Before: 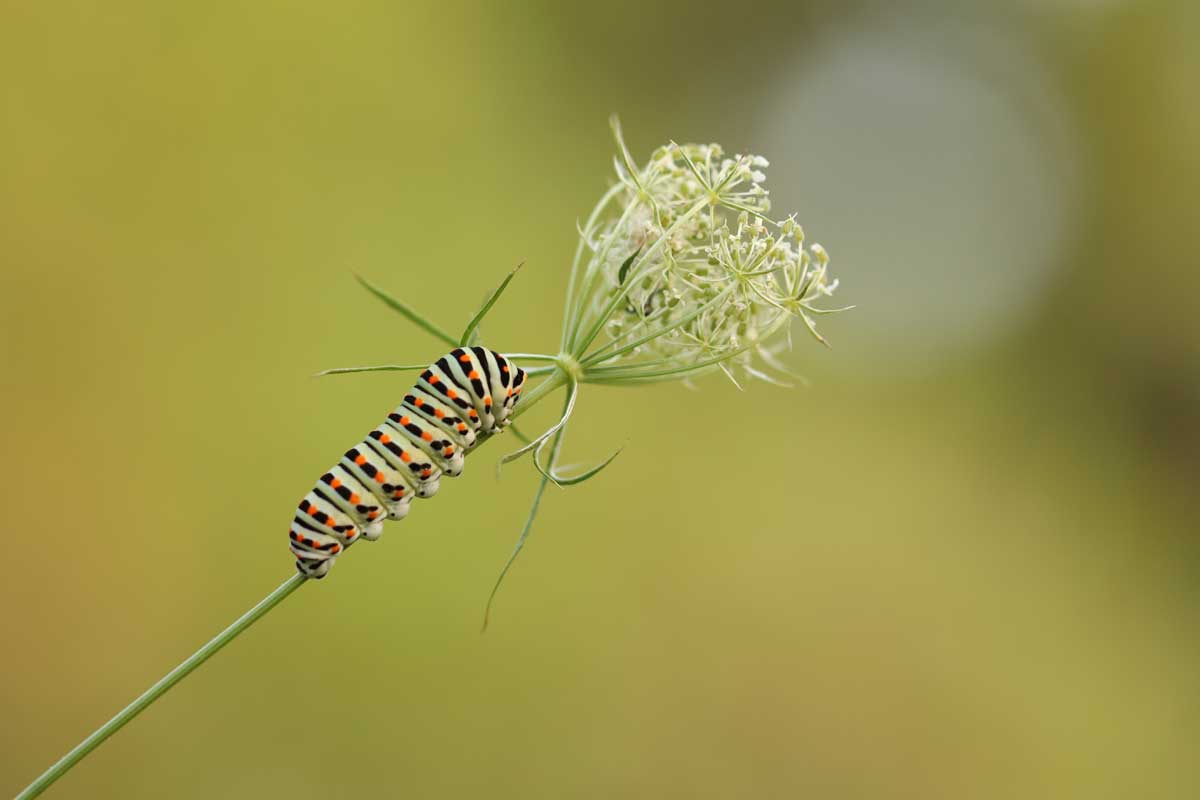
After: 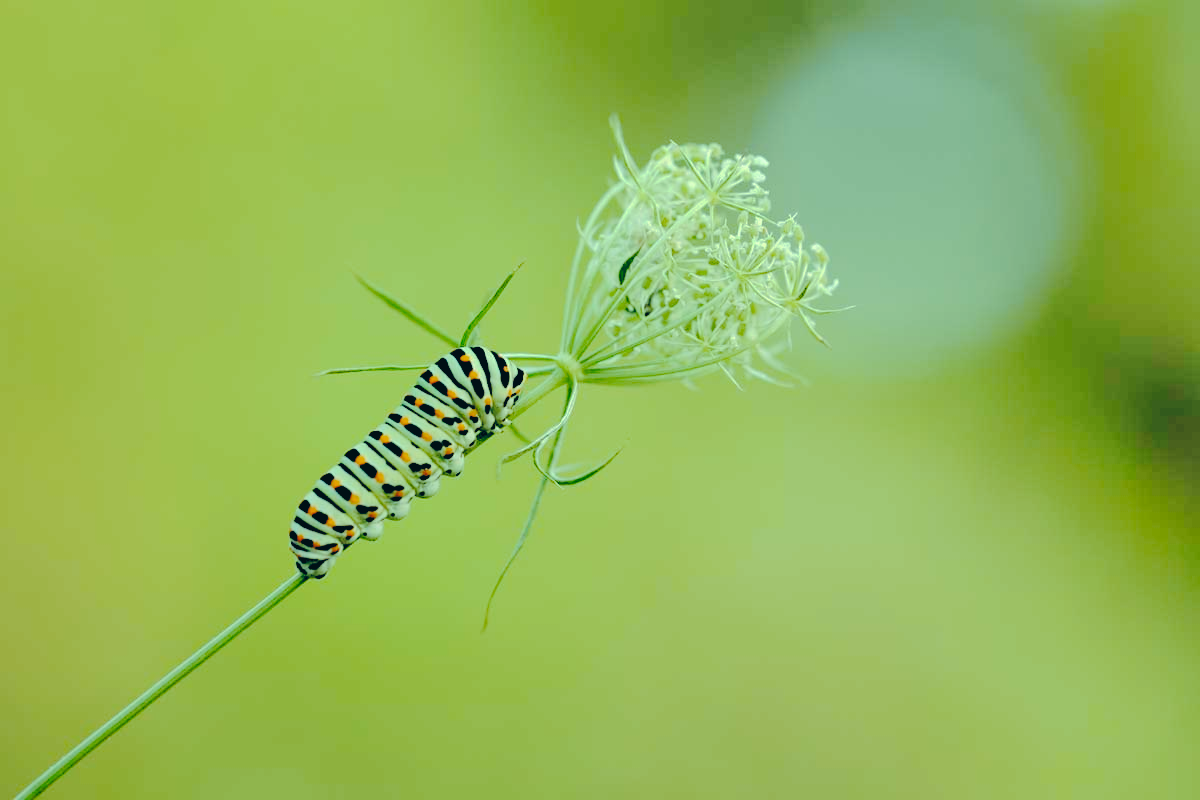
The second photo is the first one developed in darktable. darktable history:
tone curve: curves: ch0 [(0, 0) (0.003, 0.089) (0.011, 0.089) (0.025, 0.088) (0.044, 0.089) (0.069, 0.094) (0.1, 0.108) (0.136, 0.119) (0.177, 0.147) (0.224, 0.204) (0.277, 0.28) (0.335, 0.389) (0.399, 0.486) (0.468, 0.588) (0.543, 0.647) (0.623, 0.705) (0.709, 0.759) (0.801, 0.815) (0.898, 0.873) (1, 1)], preserve colors none
color correction: highlights a* -20.08, highlights b* 9.8, shadows a* -20.4, shadows b* -10.76
rgb levels: levels [[0.029, 0.461, 0.922], [0, 0.5, 1], [0, 0.5, 1]]
